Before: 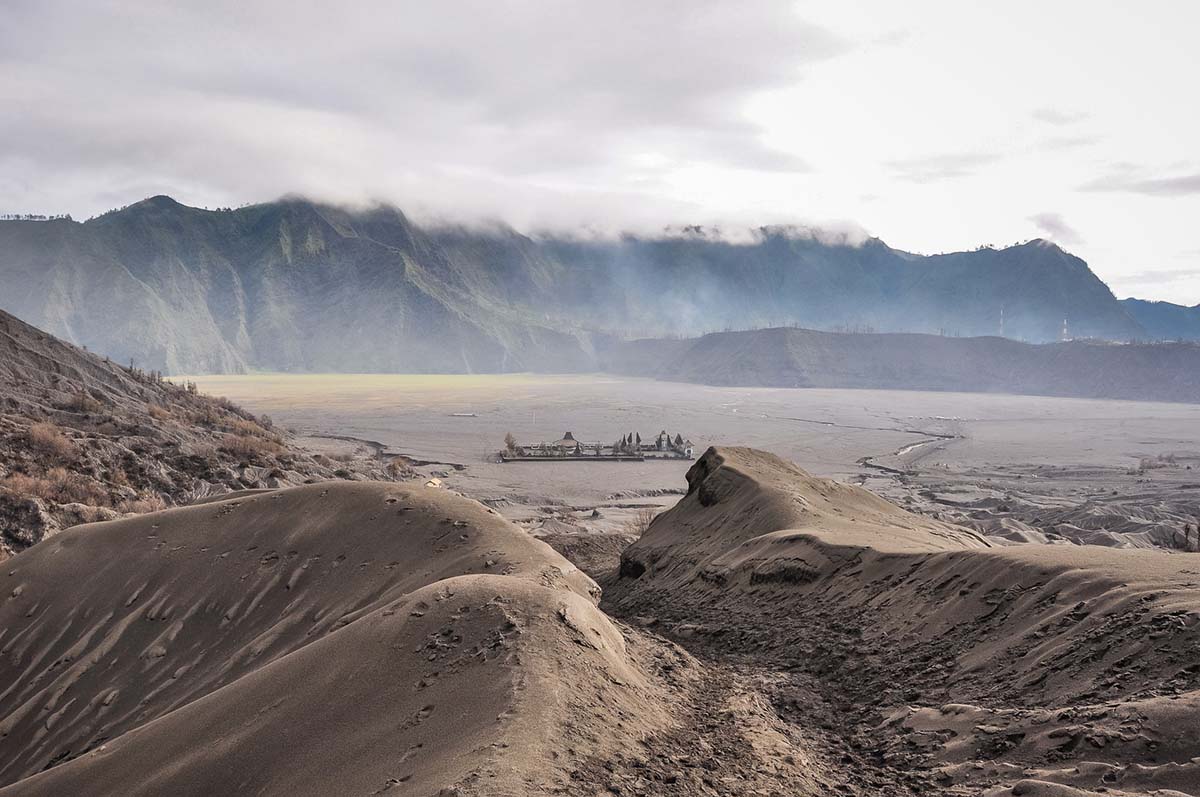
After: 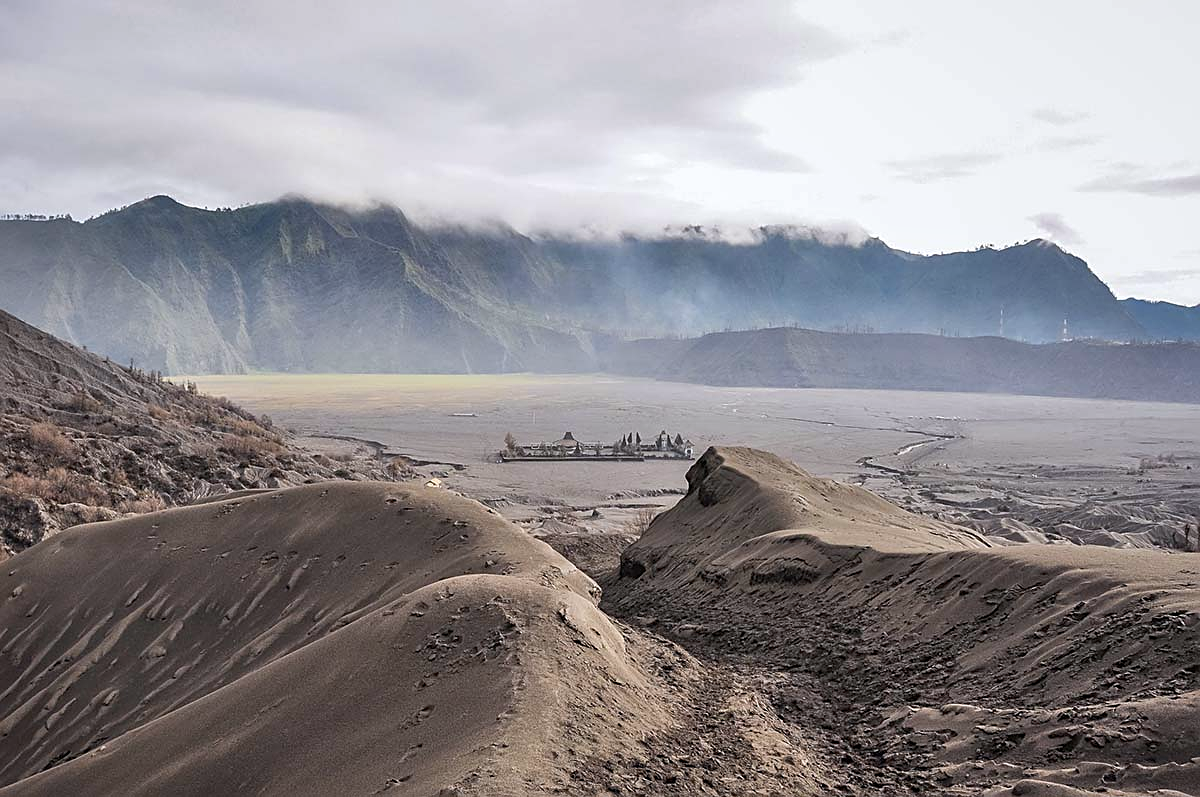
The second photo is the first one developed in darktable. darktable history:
white balance: red 0.988, blue 1.017
sharpen: on, module defaults
shadows and highlights: shadows 20.55, highlights -20.99, soften with gaussian
